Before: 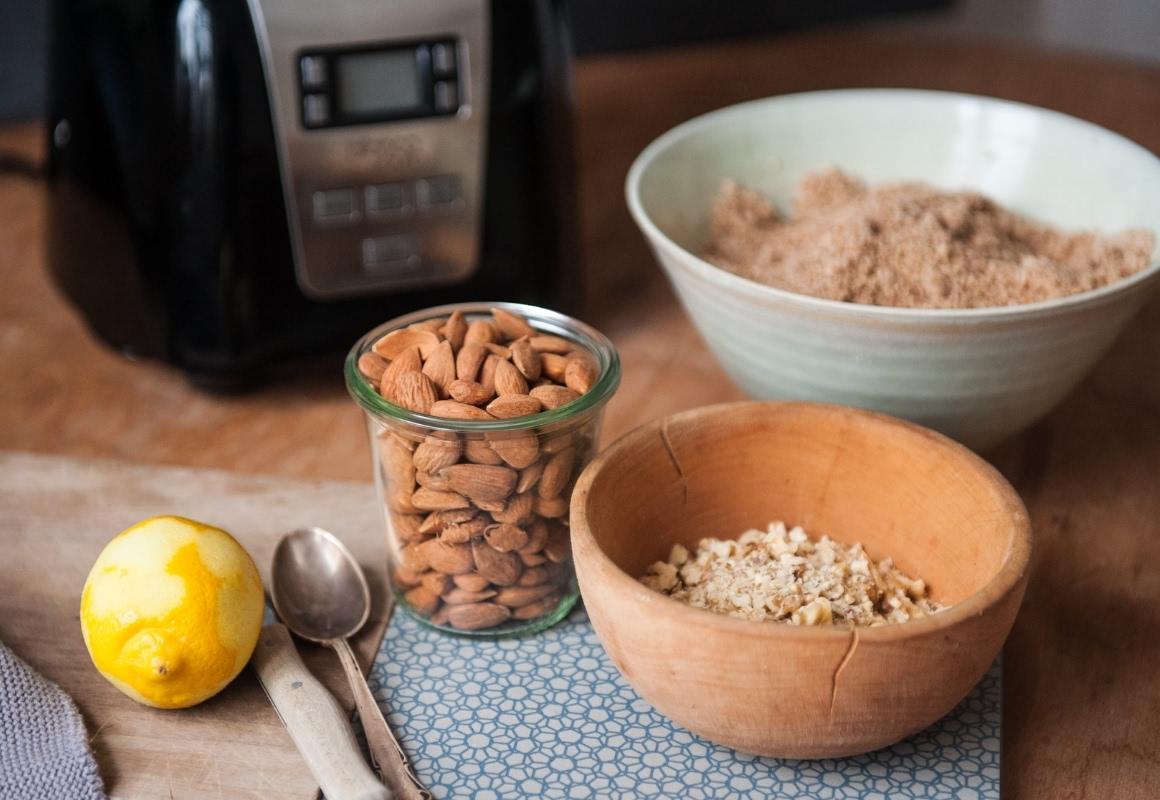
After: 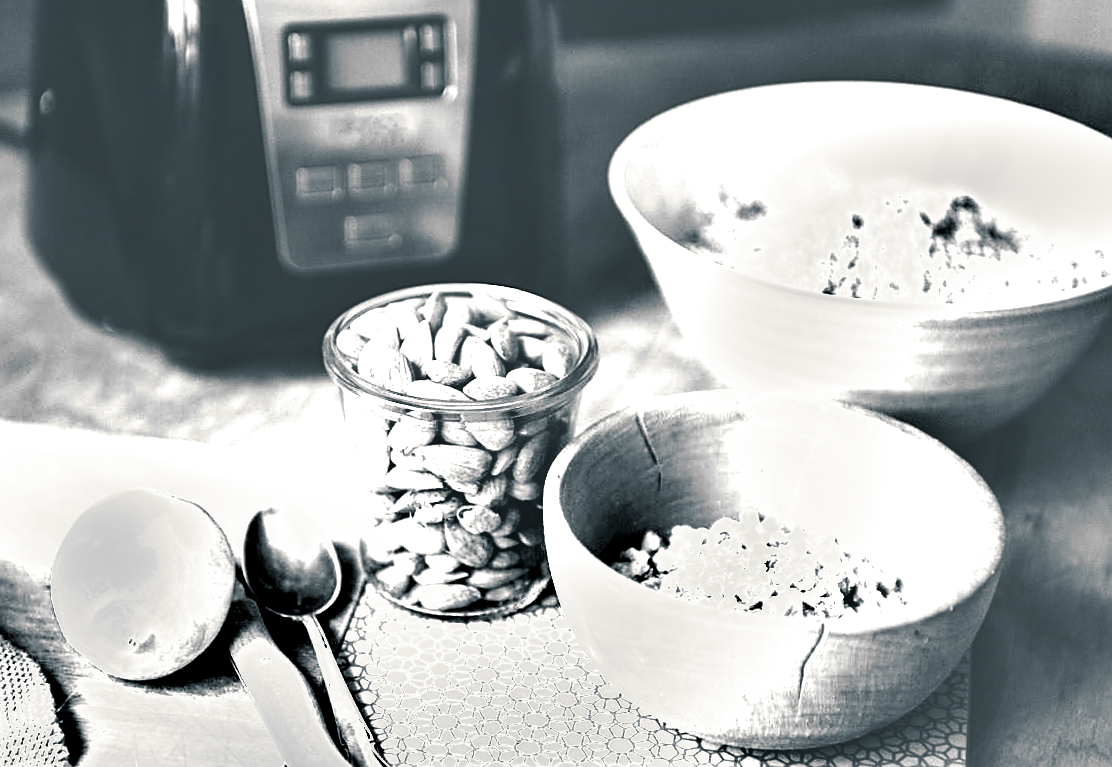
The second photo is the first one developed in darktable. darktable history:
split-toning: shadows › hue 205.2°, shadows › saturation 0.29, highlights › hue 50.4°, highlights › saturation 0.38, balance -49.9
crop and rotate: angle -1.69°
shadows and highlights: soften with gaussian
exposure: black level correction -0.023, exposure 1.397 EV, compensate highlight preservation false
sharpen: on, module defaults
tone equalizer: -8 EV -0.75 EV, -7 EV -0.7 EV, -6 EV -0.6 EV, -5 EV -0.4 EV, -3 EV 0.4 EV, -2 EV 0.6 EV, -1 EV 0.7 EV, +0 EV 0.75 EV, edges refinement/feathering 500, mask exposure compensation -1.57 EV, preserve details no
color balance rgb: global vibrance 6.81%, saturation formula JzAzBz (2021)
monochrome: a 32, b 64, size 2.3, highlights 1
